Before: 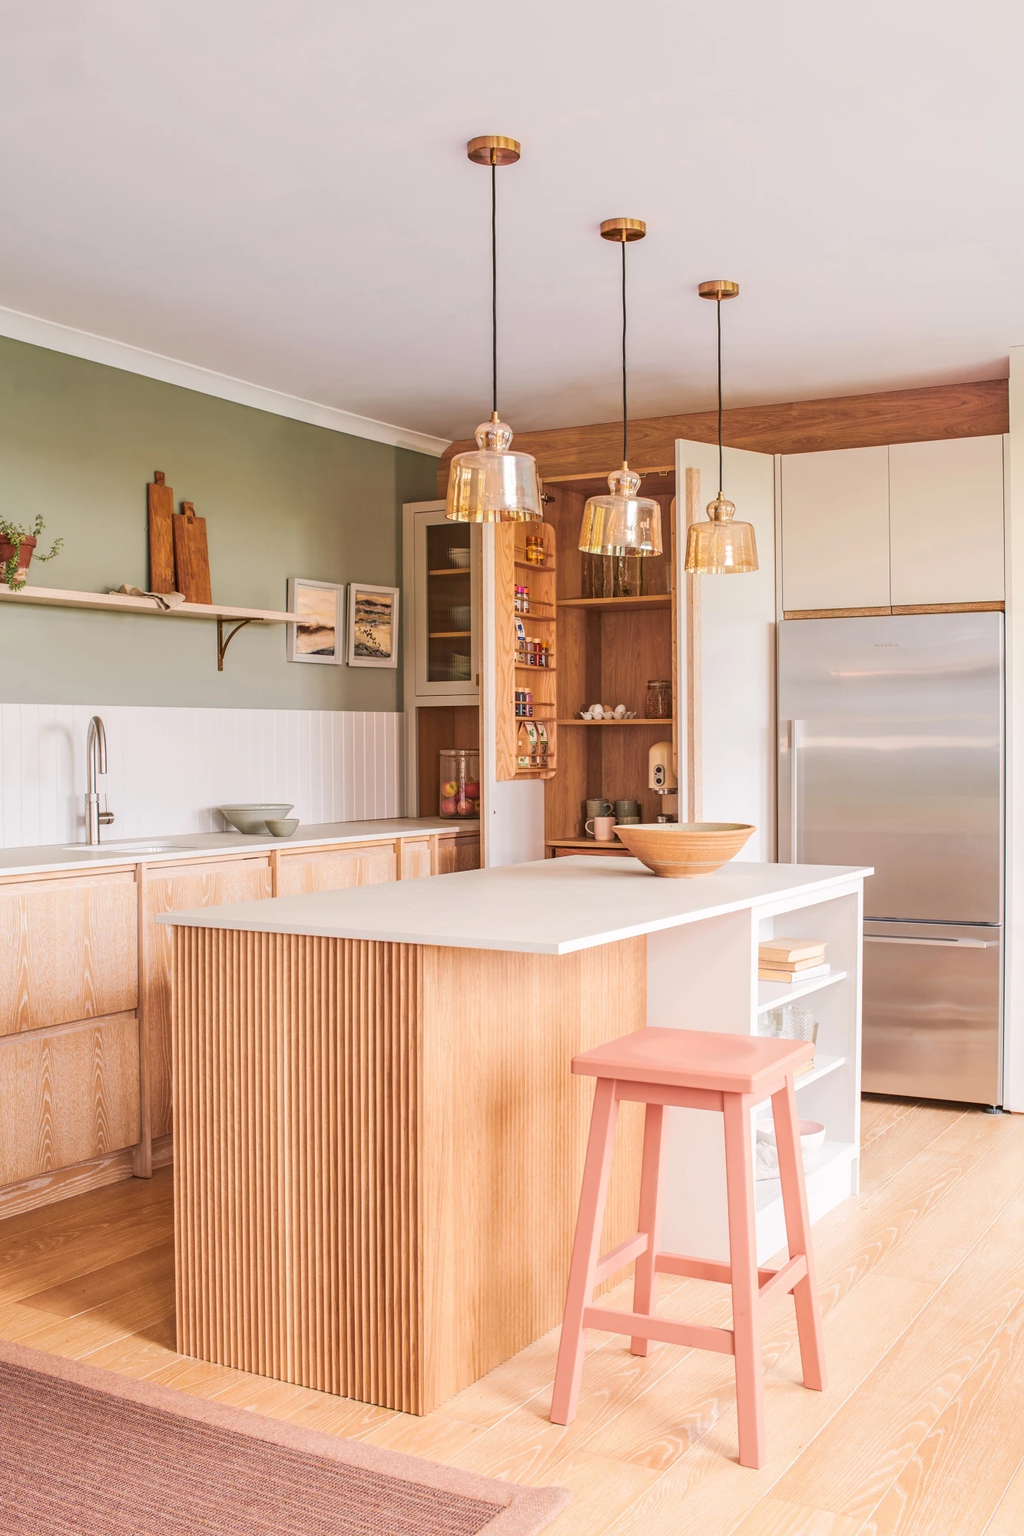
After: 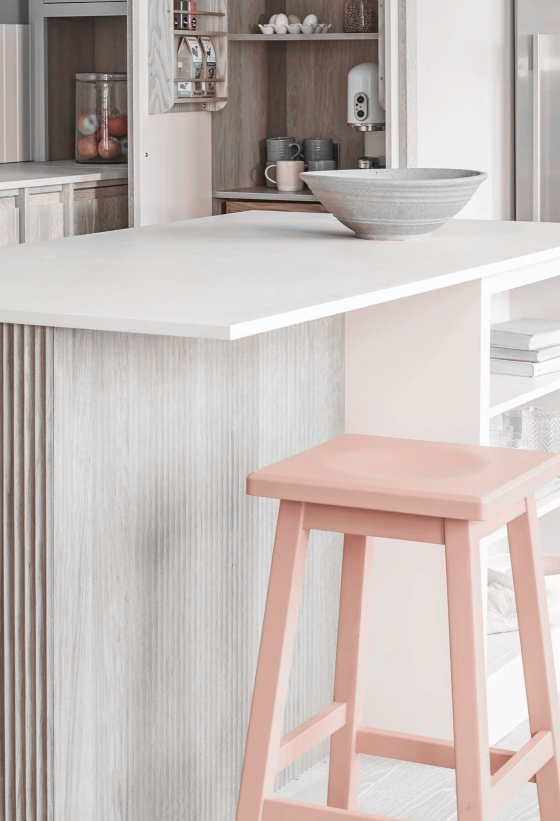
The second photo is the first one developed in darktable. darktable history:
color zones: curves: ch1 [(0, 0.006) (0.094, 0.285) (0.171, 0.001) (0.429, 0.001) (0.571, 0.003) (0.714, 0.004) (0.857, 0.004) (1, 0.006)]
crop: left 37.347%, top 45.163%, right 20.584%, bottom 13.781%
